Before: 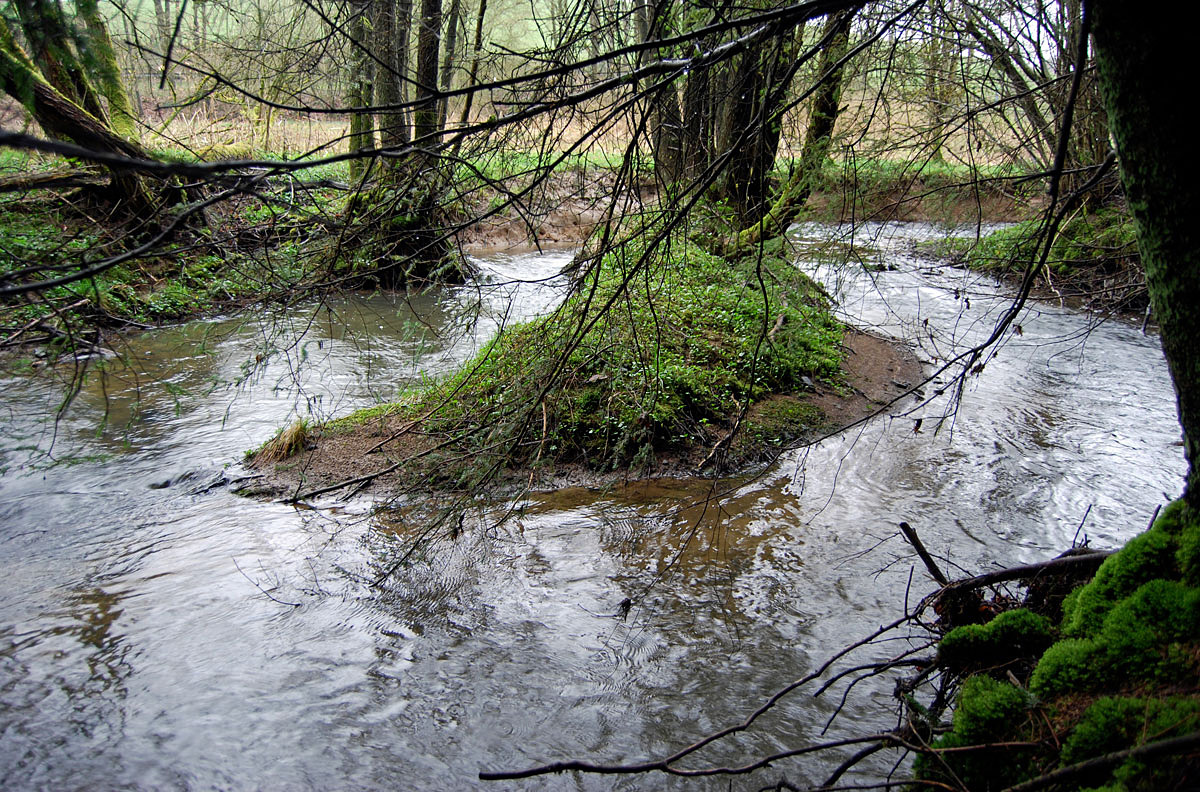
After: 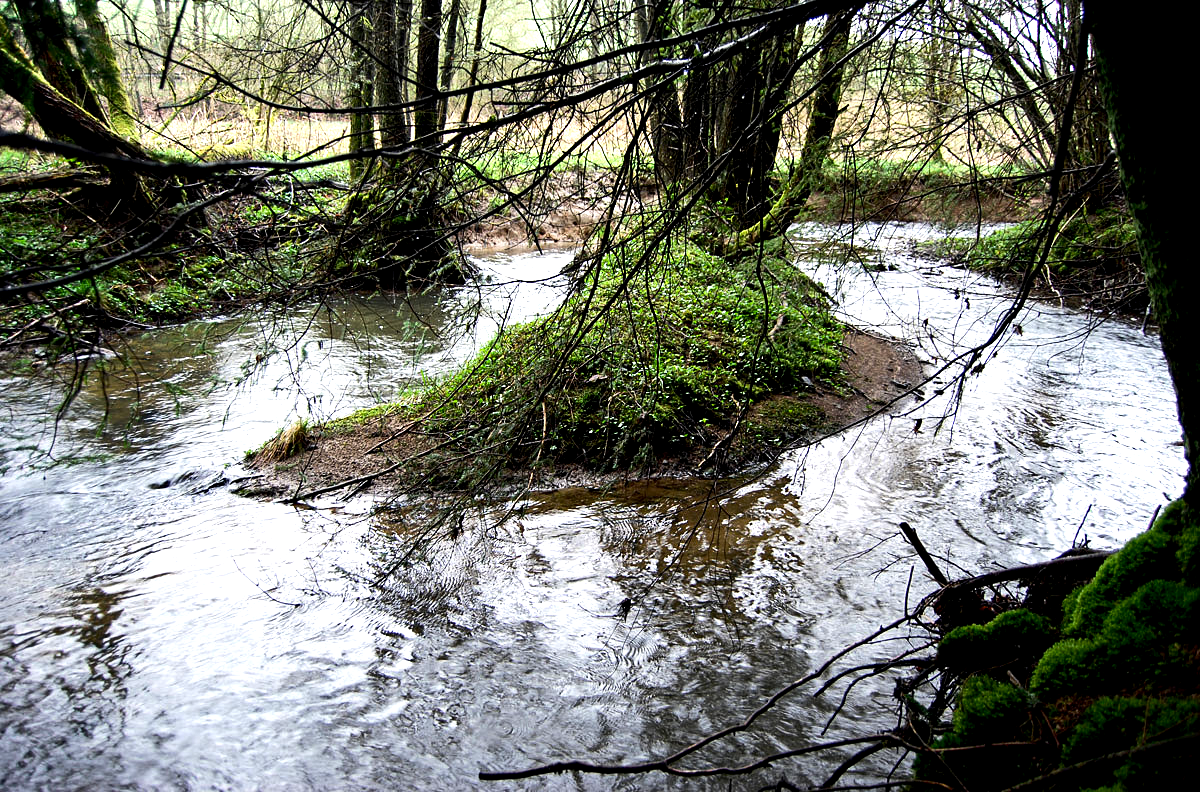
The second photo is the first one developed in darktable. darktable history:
exposure: black level correction 0.011, compensate highlight preservation false
tone equalizer: -8 EV -1.08 EV, -7 EV -1.01 EV, -6 EV -0.867 EV, -5 EV -0.578 EV, -3 EV 0.578 EV, -2 EV 0.867 EV, -1 EV 1.01 EV, +0 EV 1.08 EV, edges refinement/feathering 500, mask exposure compensation -1.57 EV, preserve details no
